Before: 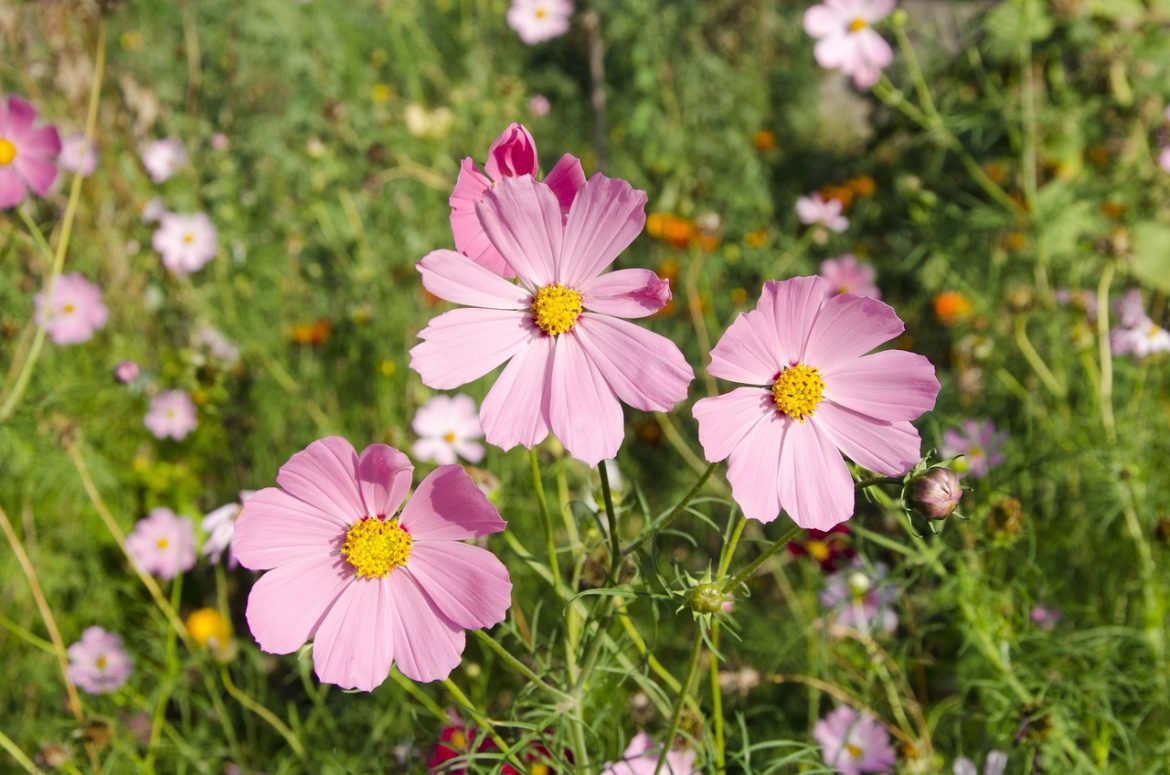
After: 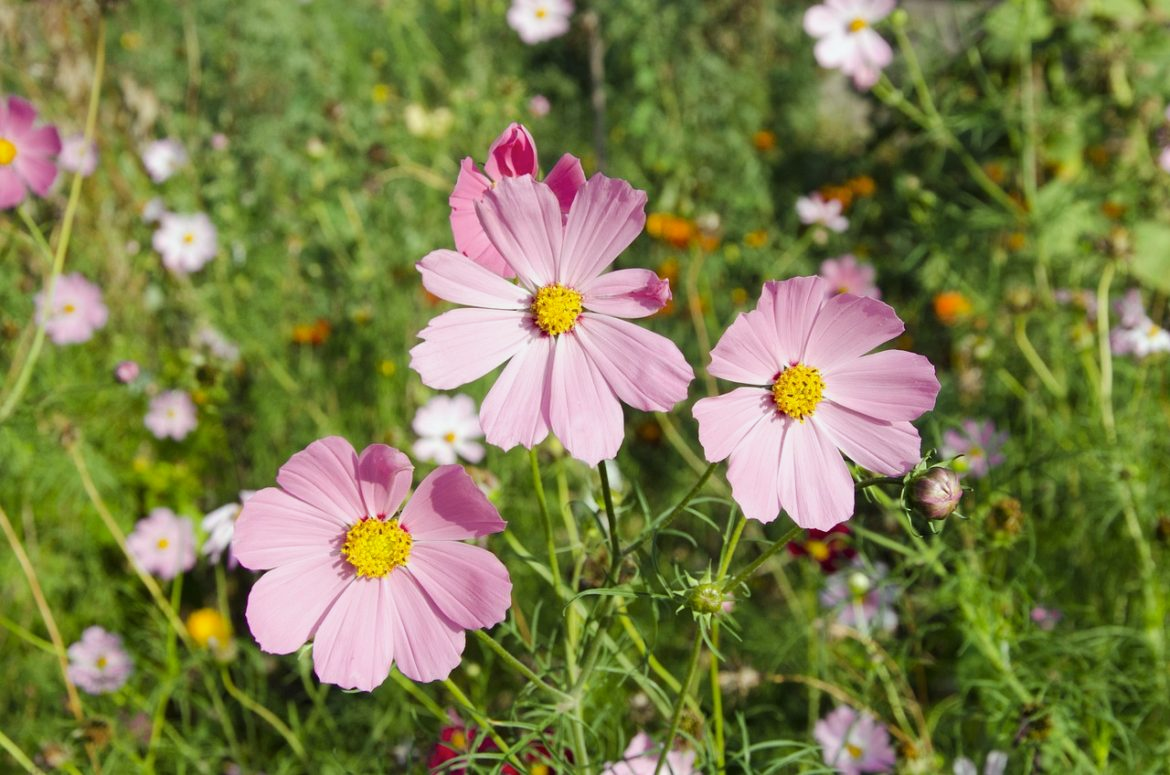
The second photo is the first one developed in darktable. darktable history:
color correction: highlights a* -6.69, highlights b* 0.49
